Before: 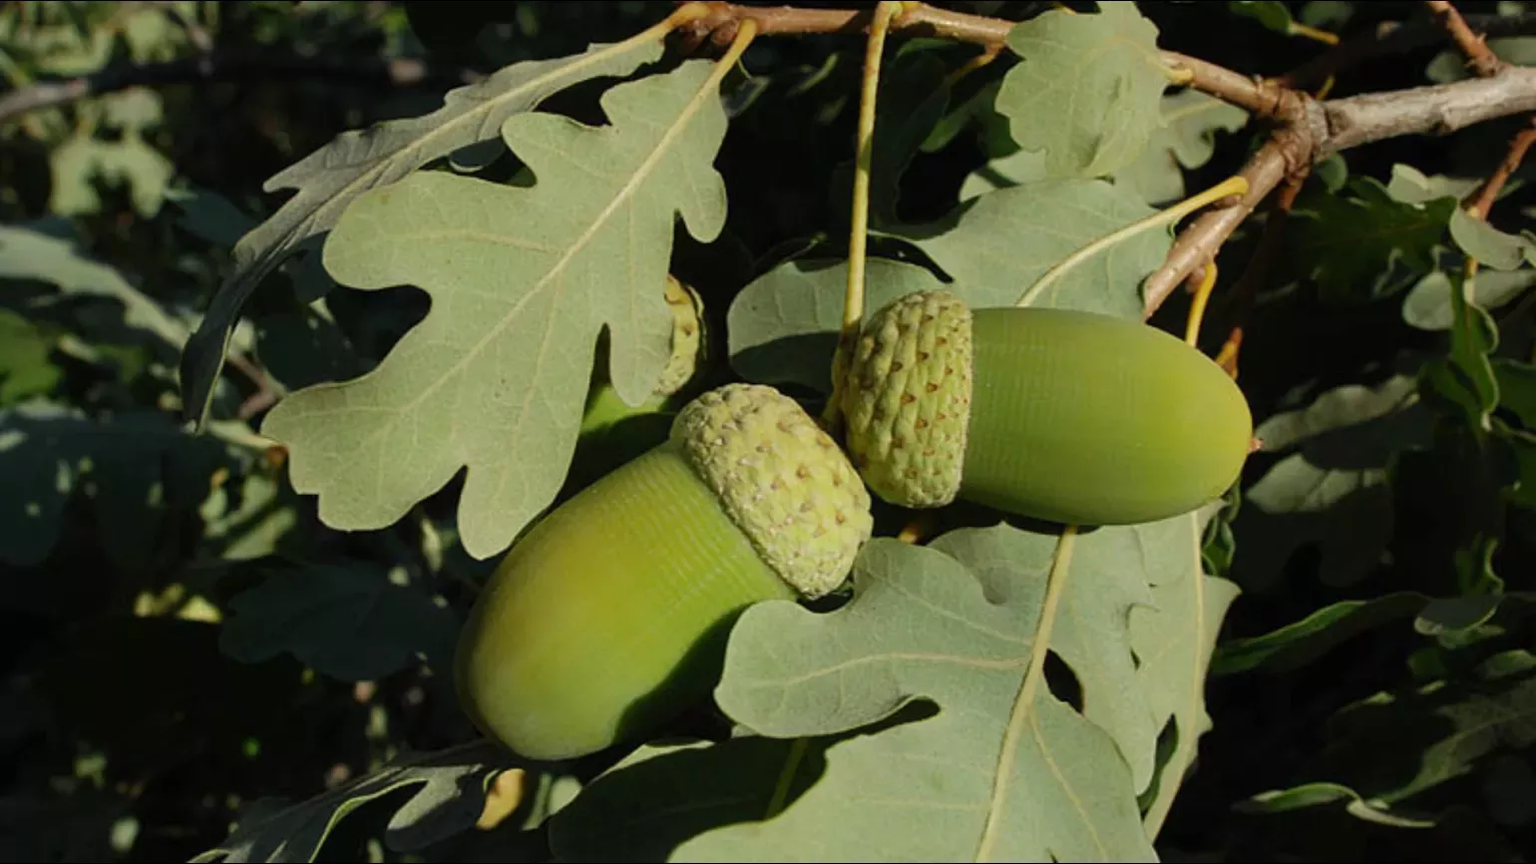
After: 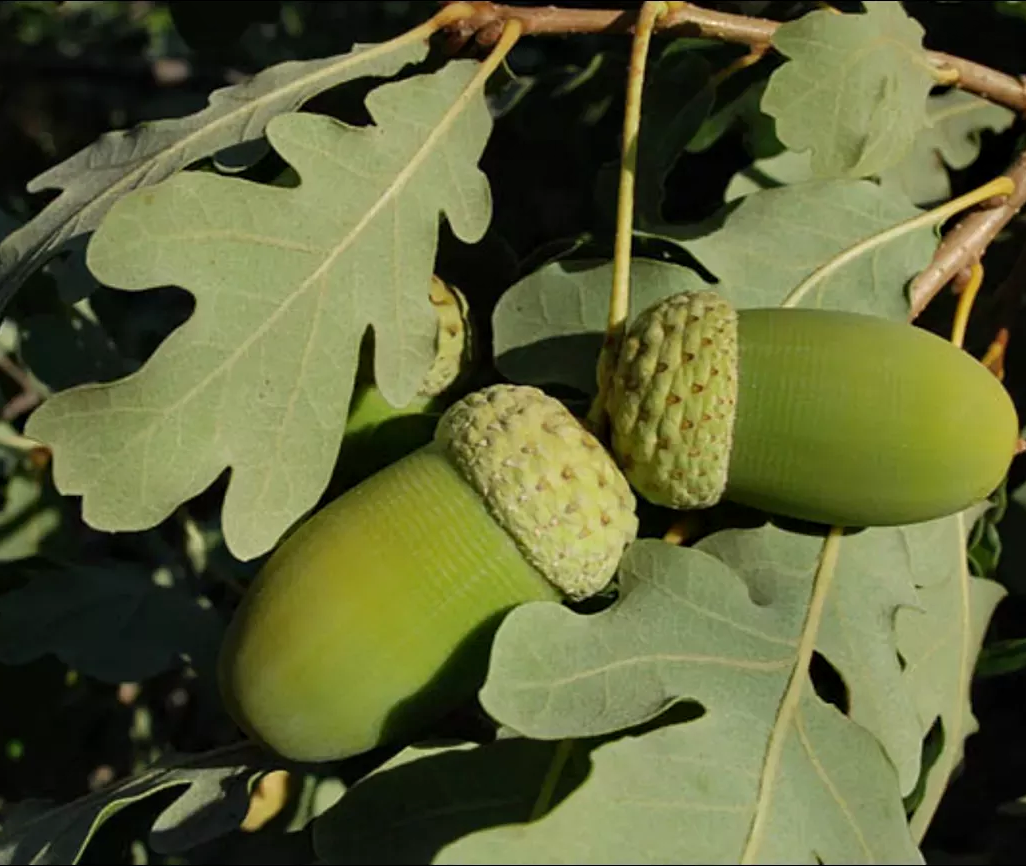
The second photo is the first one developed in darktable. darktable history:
contrast equalizer: y [[0.509, 0.517, 0.523, 0.523, 0.517, 0.509], [0.5 ×6], [0.5 ×6], [0 ×6], [0 ×6]]
crop: left 15.419%, right 17.914%
